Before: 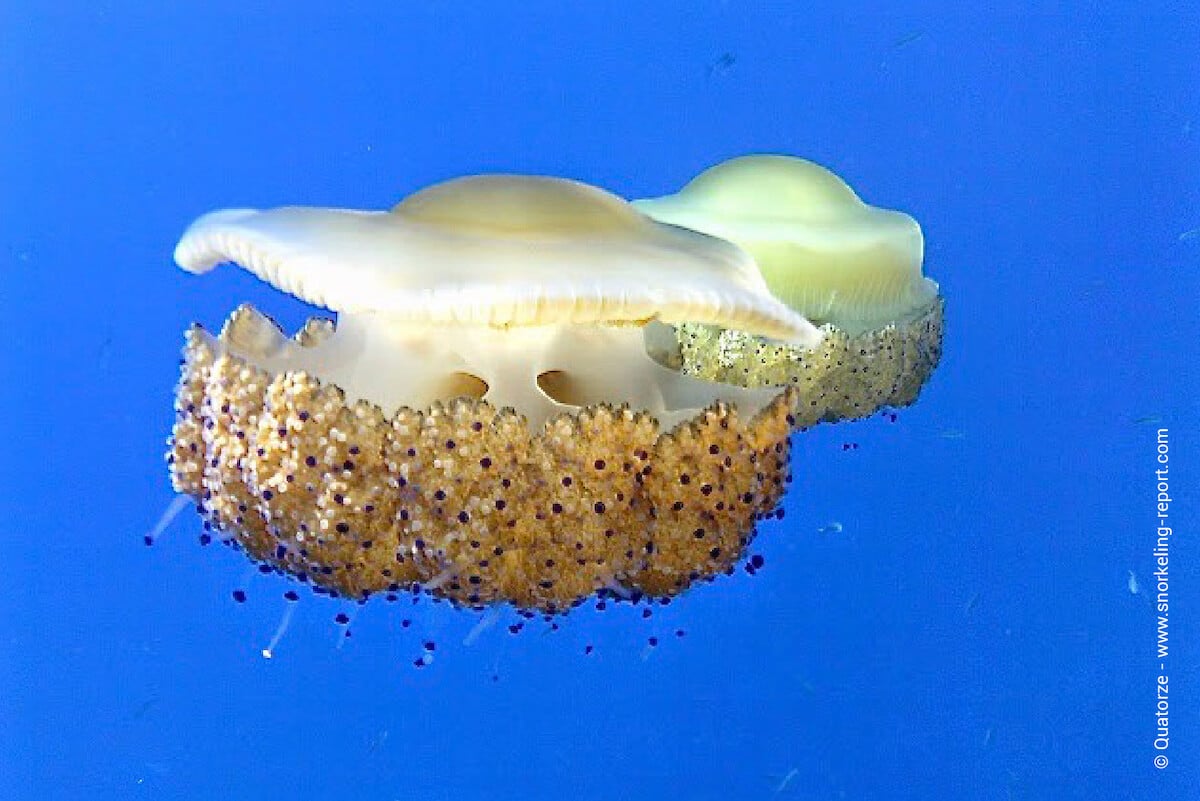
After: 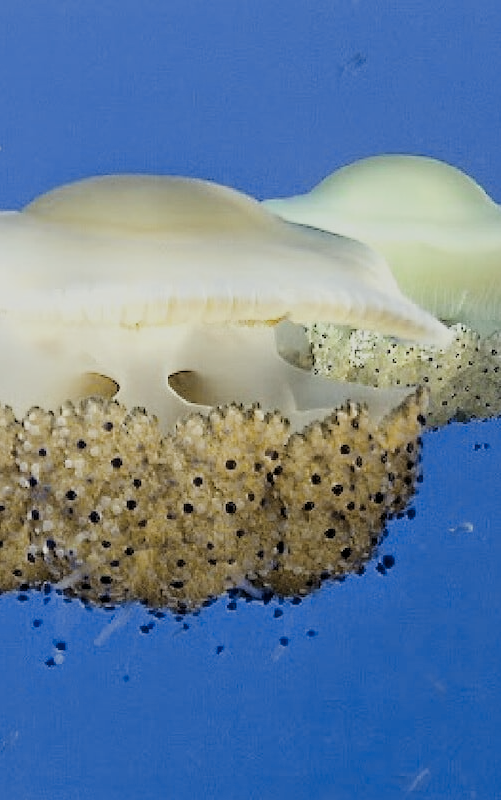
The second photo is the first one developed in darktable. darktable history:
filmic rgb: black relative exposure -8.48 EV, white relative exposure 5.54 EV, threshold 2.97 EV, hardness 3.35, contrast 1.02, enable highlight reconstruction true
tone curve: curves: ch1 [(0, 0) (0.173, 0.145) (0.467, 0.477) (0.808, 0.611) (1, 1)]; ch2 [(0, 0) (0.255, 0.314) (0.498, 0.509) (0.694, 0.64) (1, 1)], color space Lab, independent channels, preserve colors none
levels: levels [0.016, 0.492, 0.969]
crop: left 30.802%, right 27.442%
